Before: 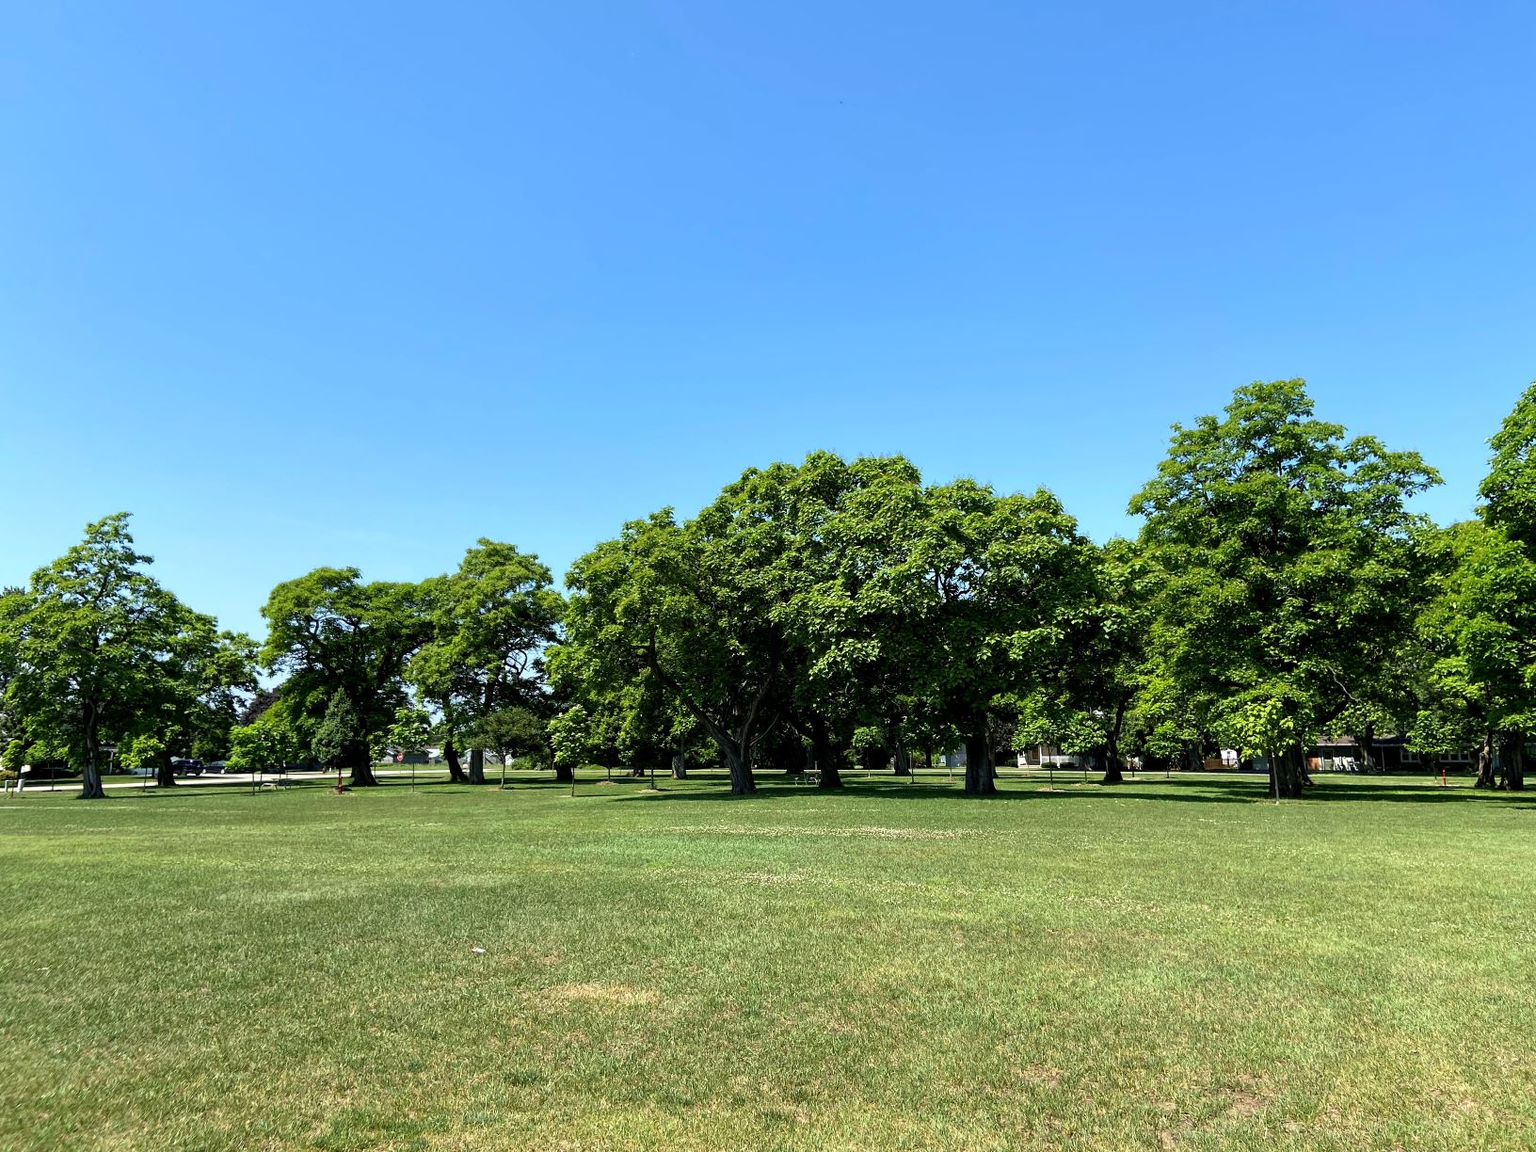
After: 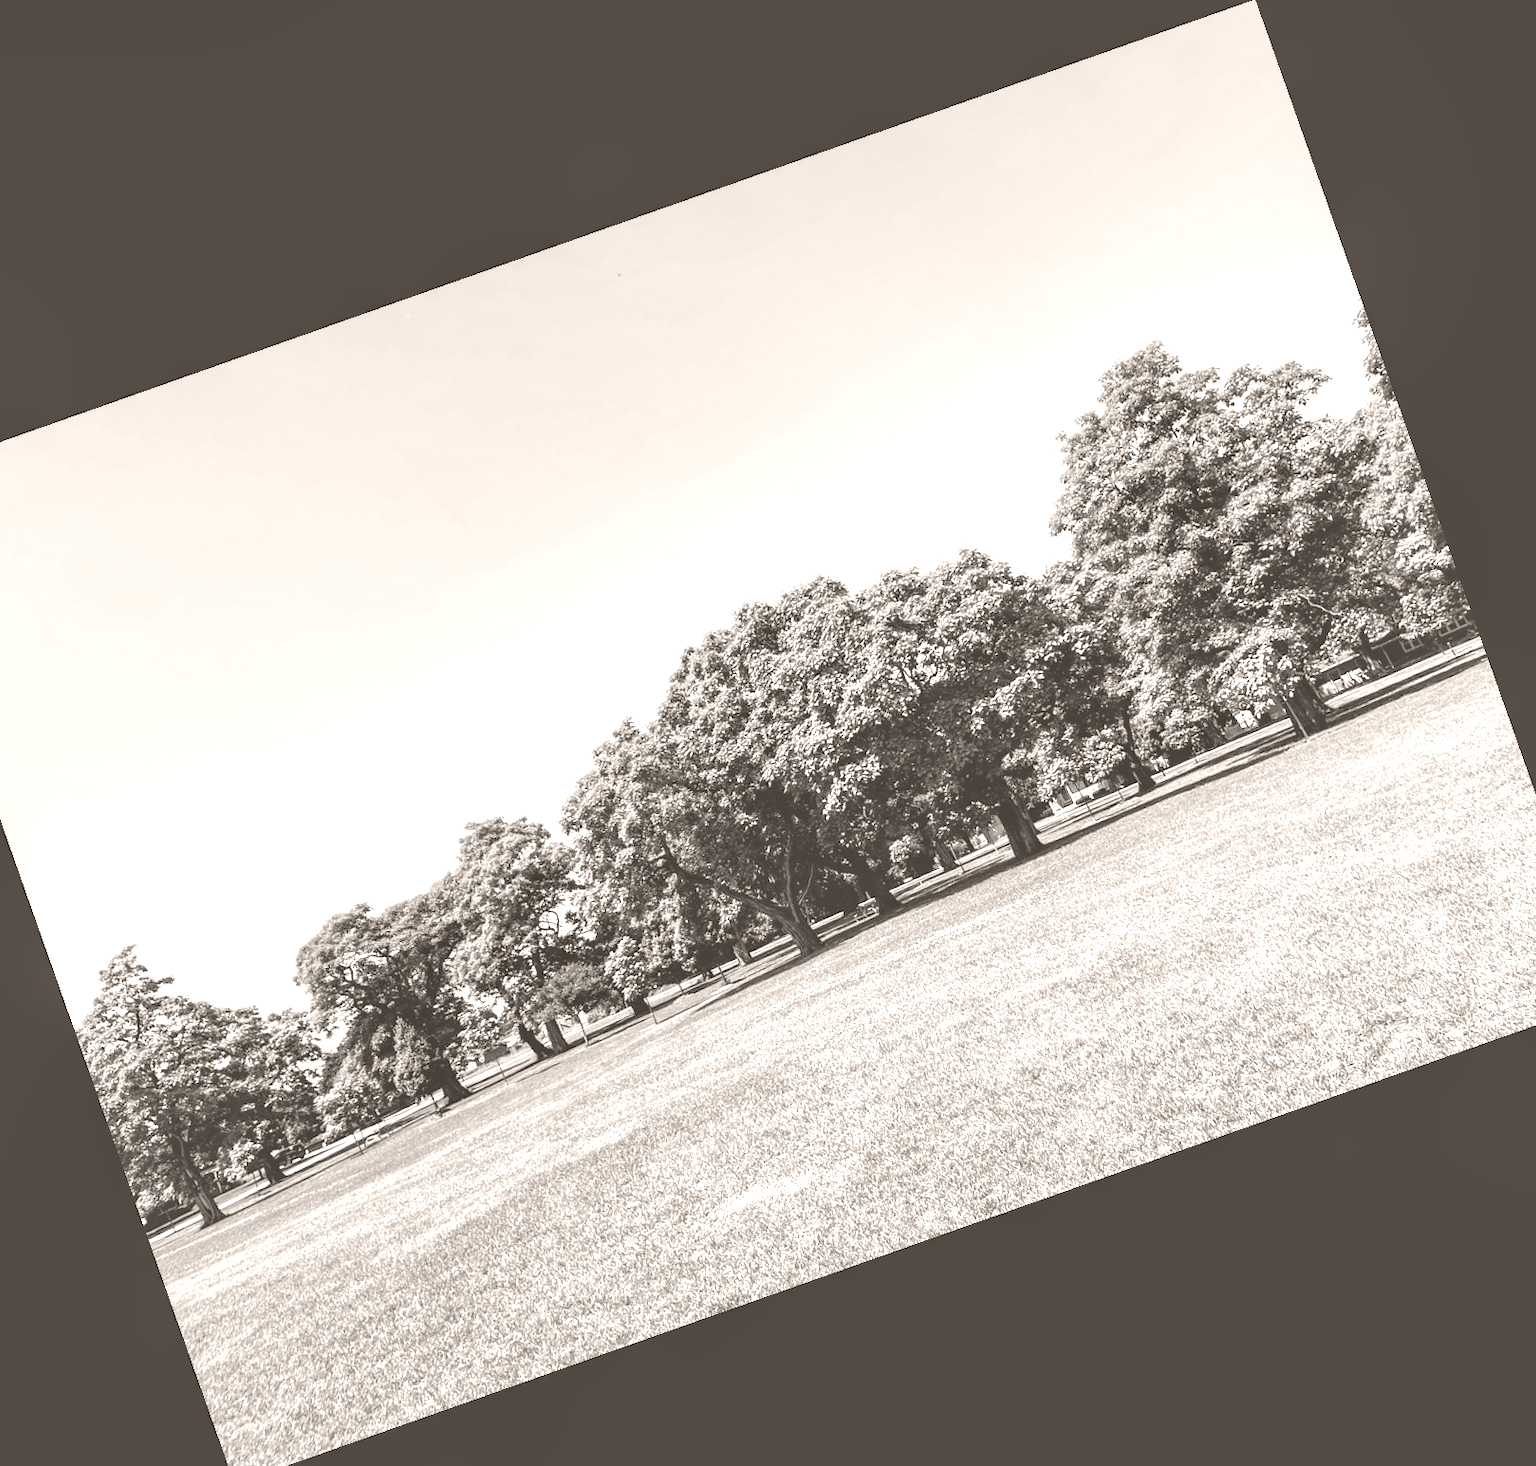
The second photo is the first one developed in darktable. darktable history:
colorize: hue 34.49°, saturation 35.33%, source mix 100%, lightness 55%, version 1
crop and rotate: angle 19.43°, left 6.812%, right 4.125%, bottom 1.087%
color correction: highlights a* 21.16, highlights b* 19.61
rotate and perspective: rotation -4.57°, crop left 0.054, crop right 0.944, crop top 0.087, crop bottom 0.914
local contrast: highlights 35%, detail 135%
